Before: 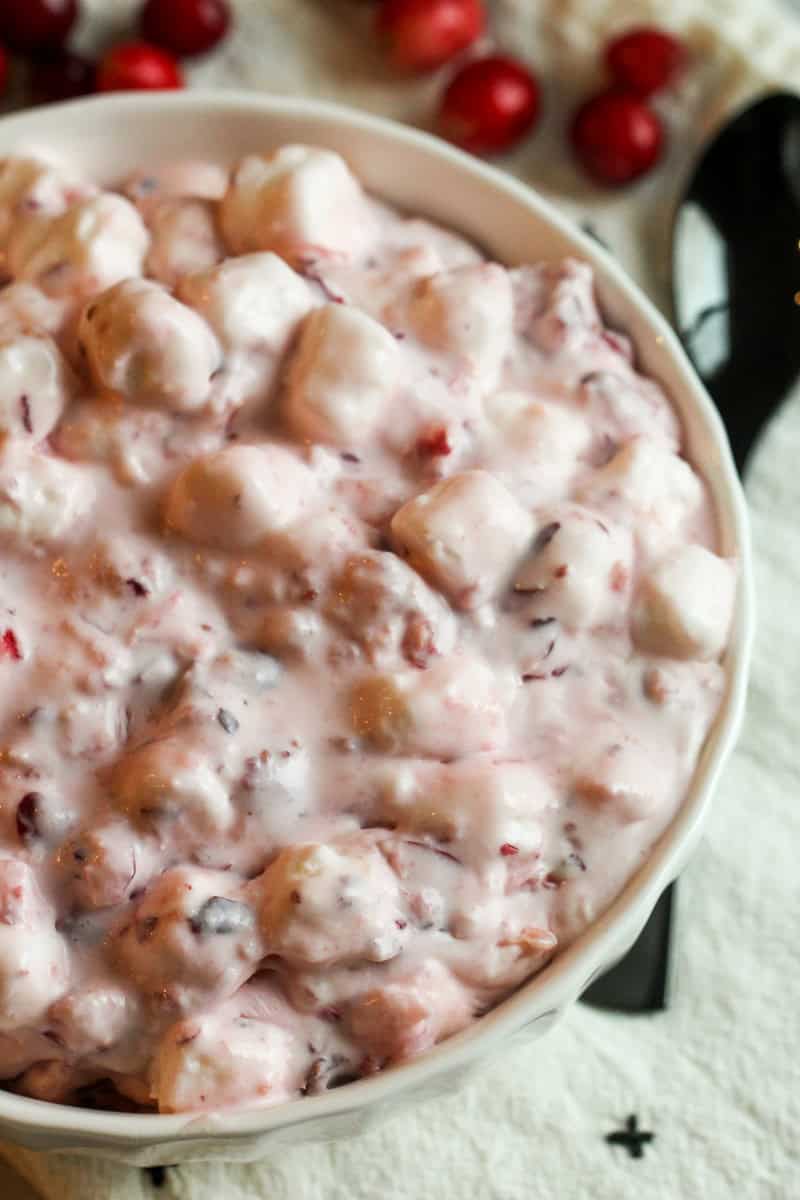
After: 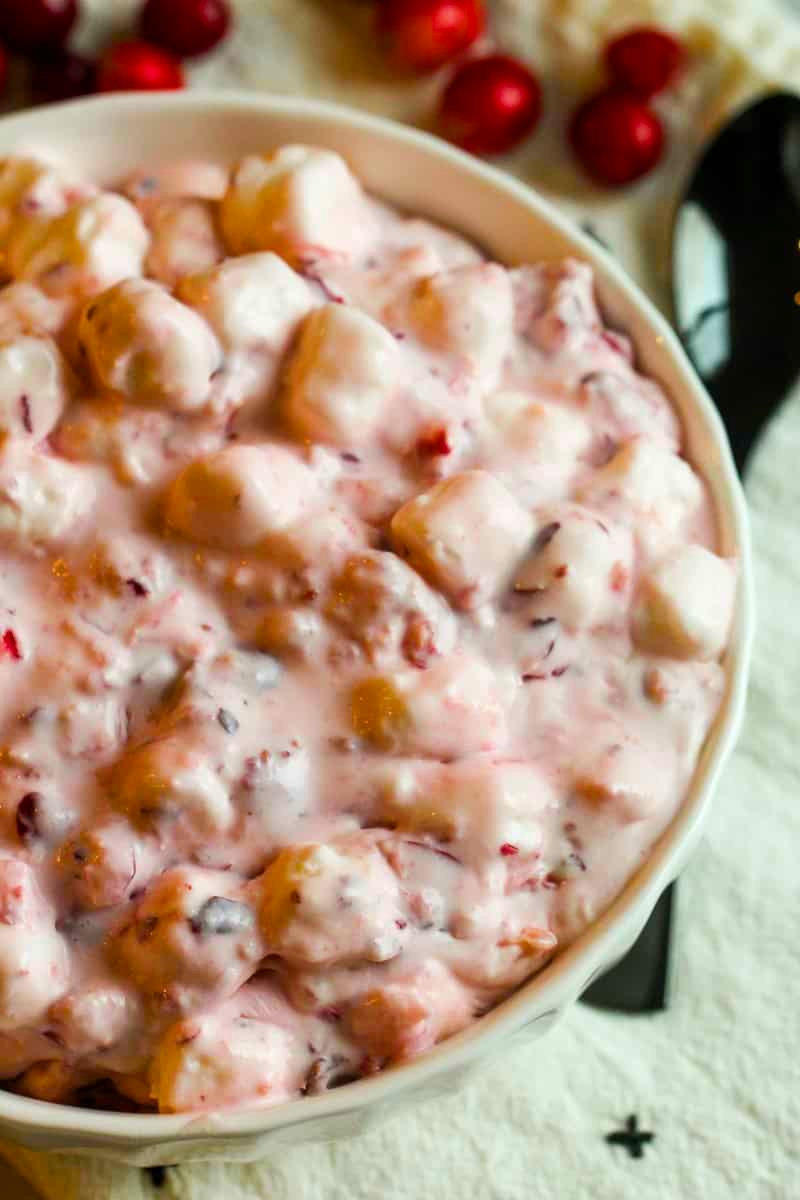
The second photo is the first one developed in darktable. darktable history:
color balance rgb: perceptual saturation grading › global saturation 25.77%, global vibrance 40.114%
